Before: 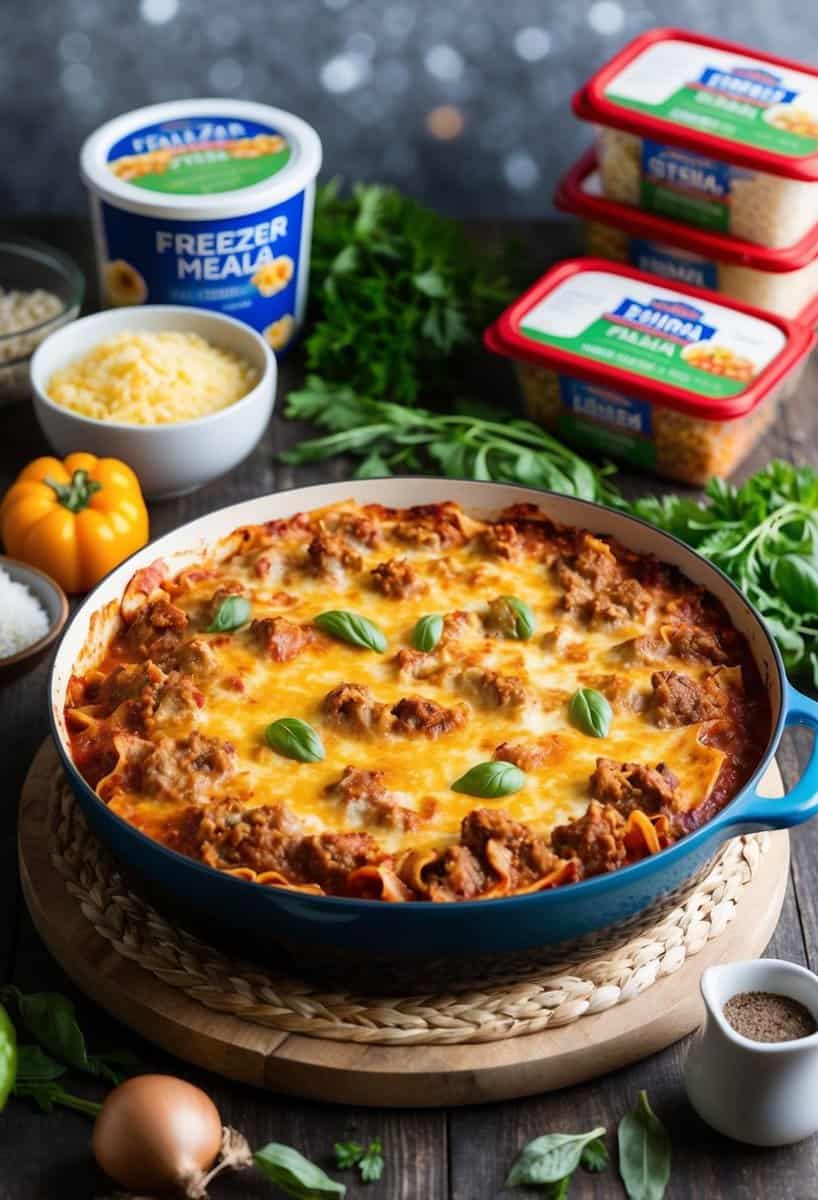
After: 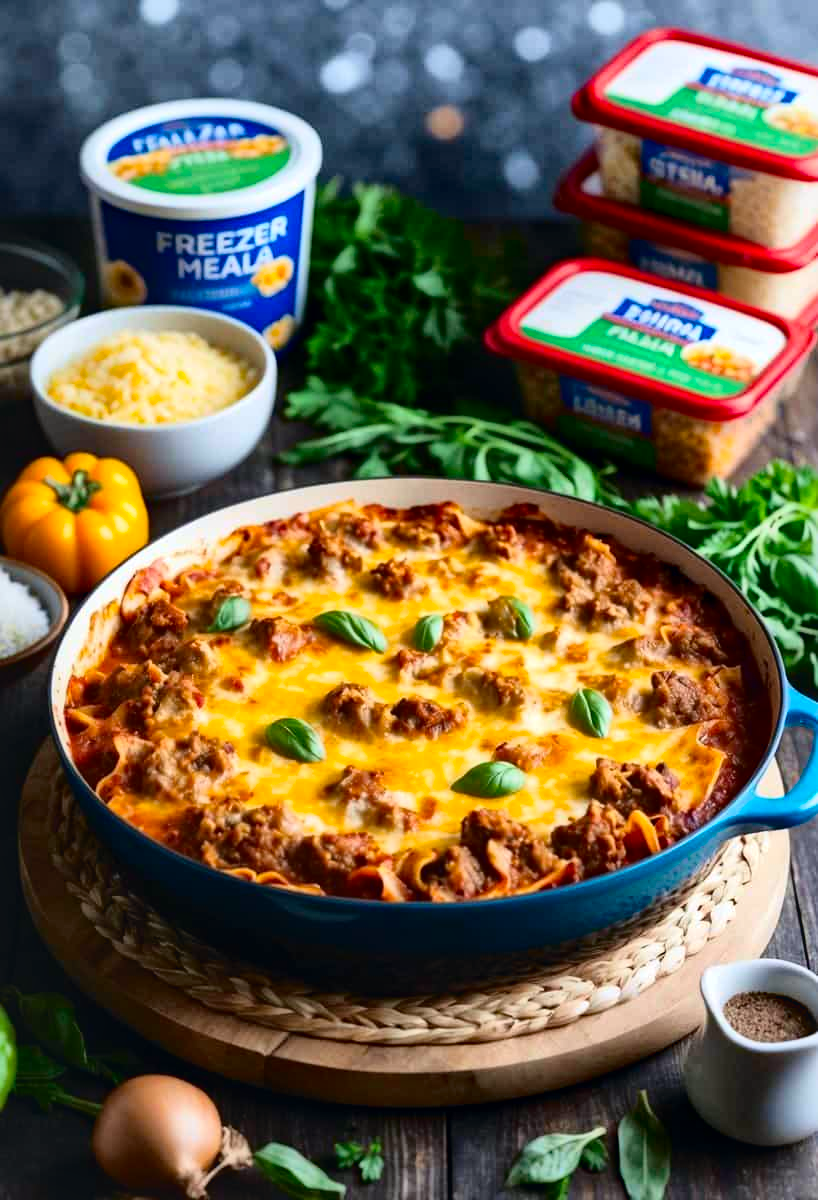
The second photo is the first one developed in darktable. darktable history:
tone curve: curves: ch0 [(0, 0.047) (0.15, 0.127) (0.46, 0.466) (0.751, 0.788) (1, 0.961)]; ch1 [(0, 0) (0.43, 0.408) (0.476, 0.469) (0.505, 0.501) (0.553, 0.557) (0.592, 0.58) (0.631, 0.625) (1, 1)]; ch2 [(0, 0) (0.505, 0.495) (0.55, 0.557) (0.583, 0.573) (1, 1)], color space Lab, independent channels, preserve colors none
haze removal: compatibility mode true, adaptive false
color balance: output saturation 110%
local contrast: mode bilateral grid, contrast 20, coarseness 50, detail 171%, midtone range 0.2
